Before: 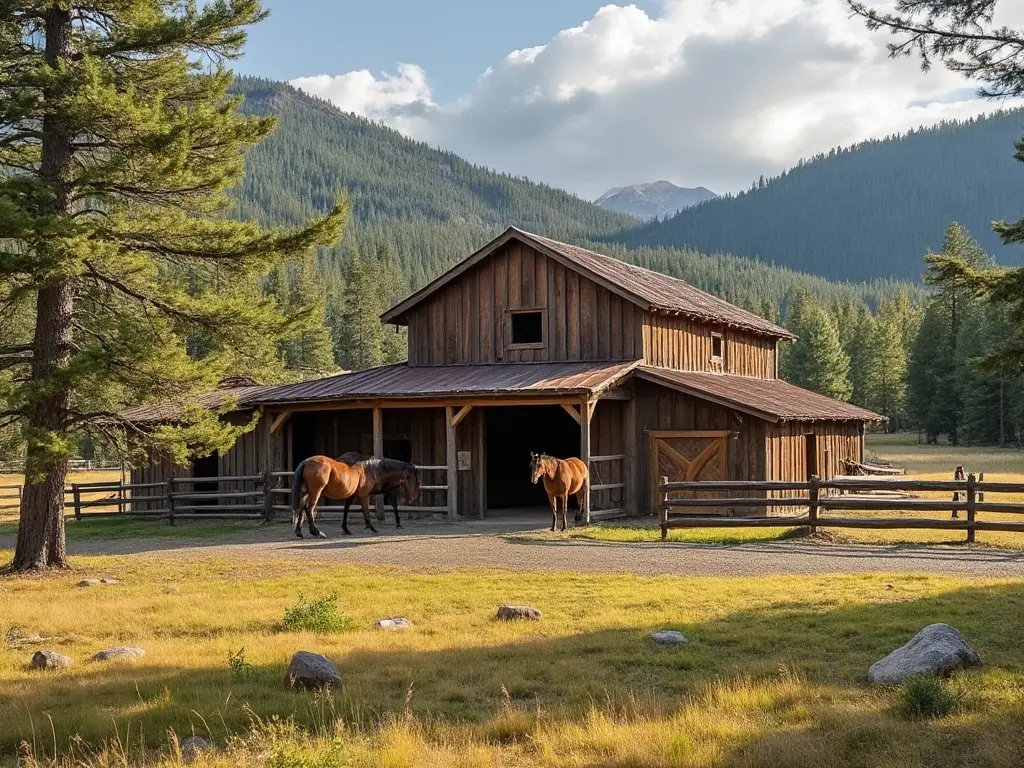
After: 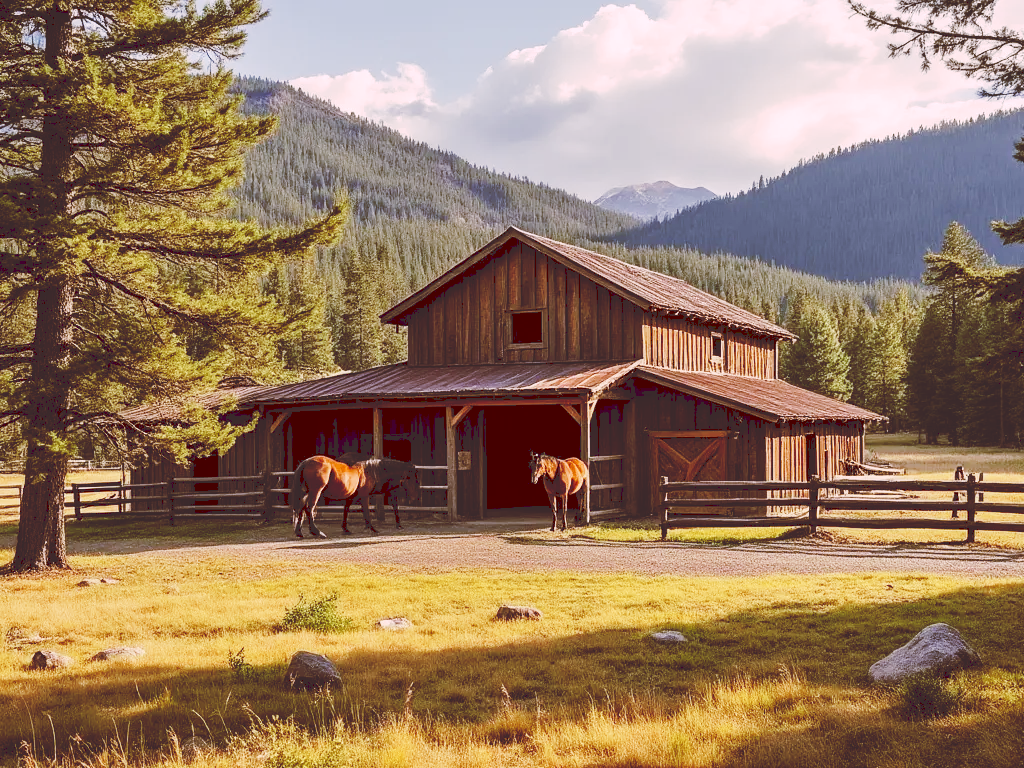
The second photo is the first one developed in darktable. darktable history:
tone curve: curves: ch0 [(0, 0) (0.003, 0.172) (0.011, 0.177) (0.025, 0.177) (0.044, 0.177) (0.069, 0.178) (0.1, 0.181) (0.136, 0.19) (0.177, 0.208) (0.224, 0.226) (0.277, 0.274) (0.335, 0.338) (0.399, 0.43) (0.468, 0.535) (0.543, 0.635) (0.623, 0.726) (0.709, 0.815) (0.801, 0.882) (0.898, 0.936) (1, 1)], preserve colors none
color look up table: target L [95.25, 93.54, 91.29, 87.08, 82.89, 70.06, 62.98, 52.42, 43.29, 41.74, 29.9, 24.12, 6.26, 200.89, 89.12, 81.1, 69.16, 53.54, 56.43, 48.49, 49.98, 47.85, 41.33, 40.48, 41.36, 30.39, 23.59, 12.49, 82.11, 79.53, 81.24, 60.48, 51.78, 52.7, 54.85, 59.11, 50.87, 48.03, 37.76, 29.91, 28.14, 31.27, 7.945, 5.832, 91.48, 73.69, 65.14, 49.02, 39.59], target a [16.54, -2.724, -8.137, -31.81, -55.68, -24.84, -38.67, -13.44, -25.93, -19.66, -6.082, -5.585, 36.13, 0, 12.58, 5.059, 30.23, 55.71, 28.04, 62.97, 9.768, 22.44, 34.8, 52.83, 41.66, 13.03, 47.59, 50.17, 18.62, 12.77, 32.62, 49.67, 71.49, 5.03, 6.171, 57.98, 25.33, 26.91, 52.04, 15.94, 9.721, 53.27, 41.53, 35.71, -13.08, -15.27, -24.21, -4.363, -3.342], target b [4.075, 35.11, 57.96, 5.607, 34.12, 27.31, 53.43, 47.32, 51.29, 10.59, 50.97, 40.64, 10.26, -0.001, 19.03, 70.8, 34.66, 23.58, 54.75, 82.82, 22.24, 44.82, 6.176, 35.92, 70.53, 29.42, 39.85, 20.99, -19.82, -2.753, -18.5, 1.207, -24.1, -53.36, 1.303, -55.08, -20.68, -72, -6.712, -42.62, -15.9, -58.03, 12.97, 9.457, -8.56, -26.32, -10.59, -22.64, -0.734], num patches 49
